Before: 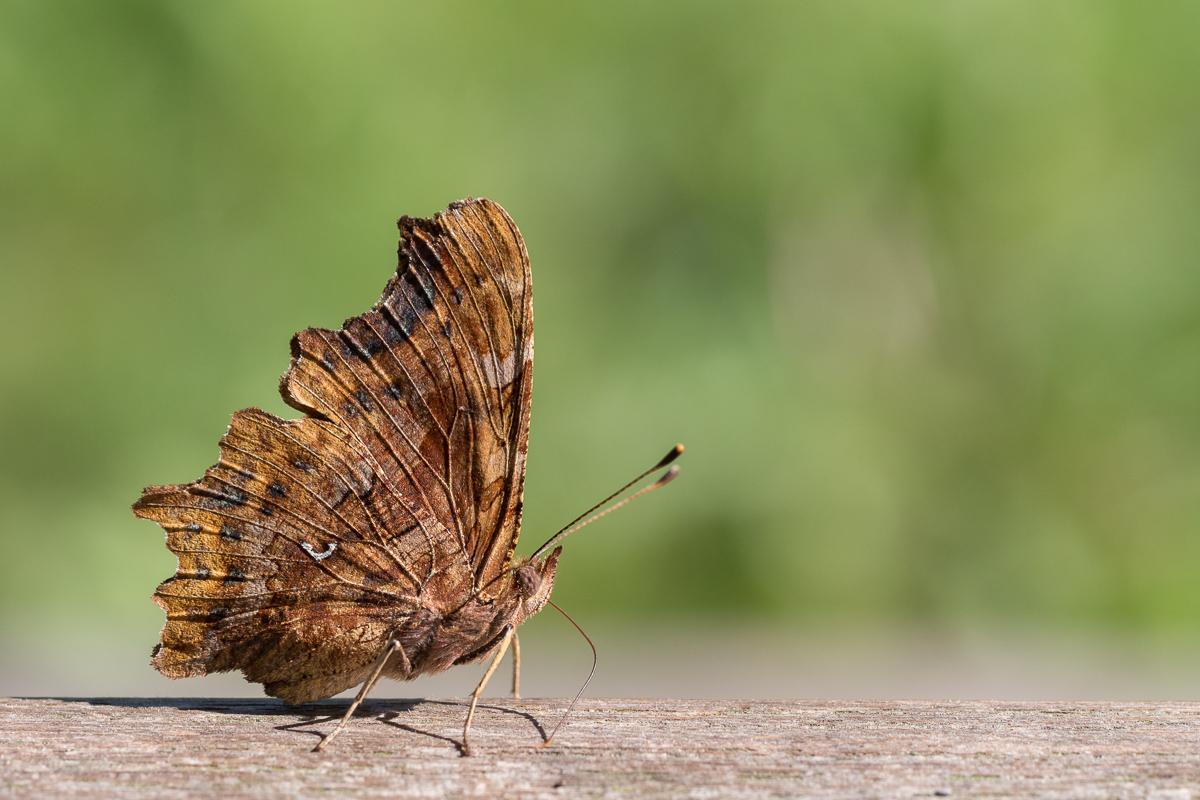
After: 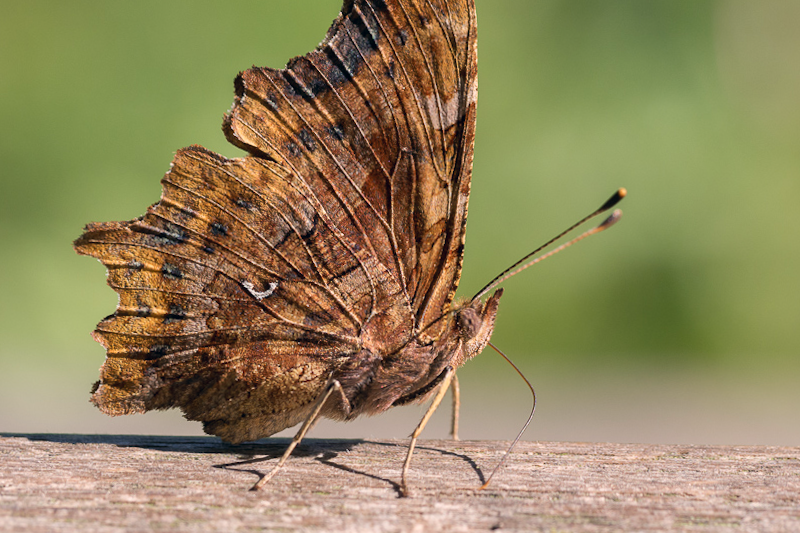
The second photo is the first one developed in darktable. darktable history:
color correction: highlights a* 5.38, highlights b* 5.3, shadows a* -4.26, shadows b* -5.11
crop and rotate: angle -0.82°, left 3.85%, top 31.828%, right 27.992%
